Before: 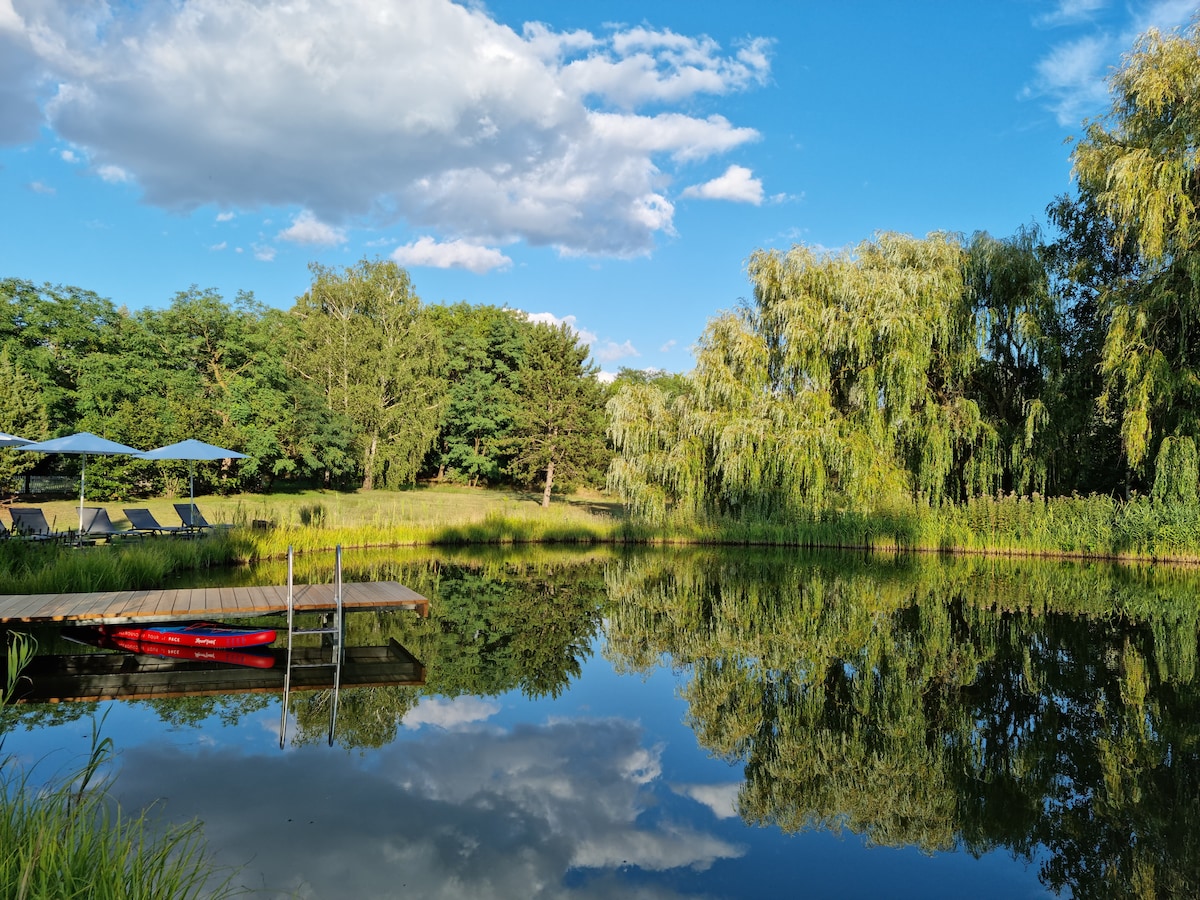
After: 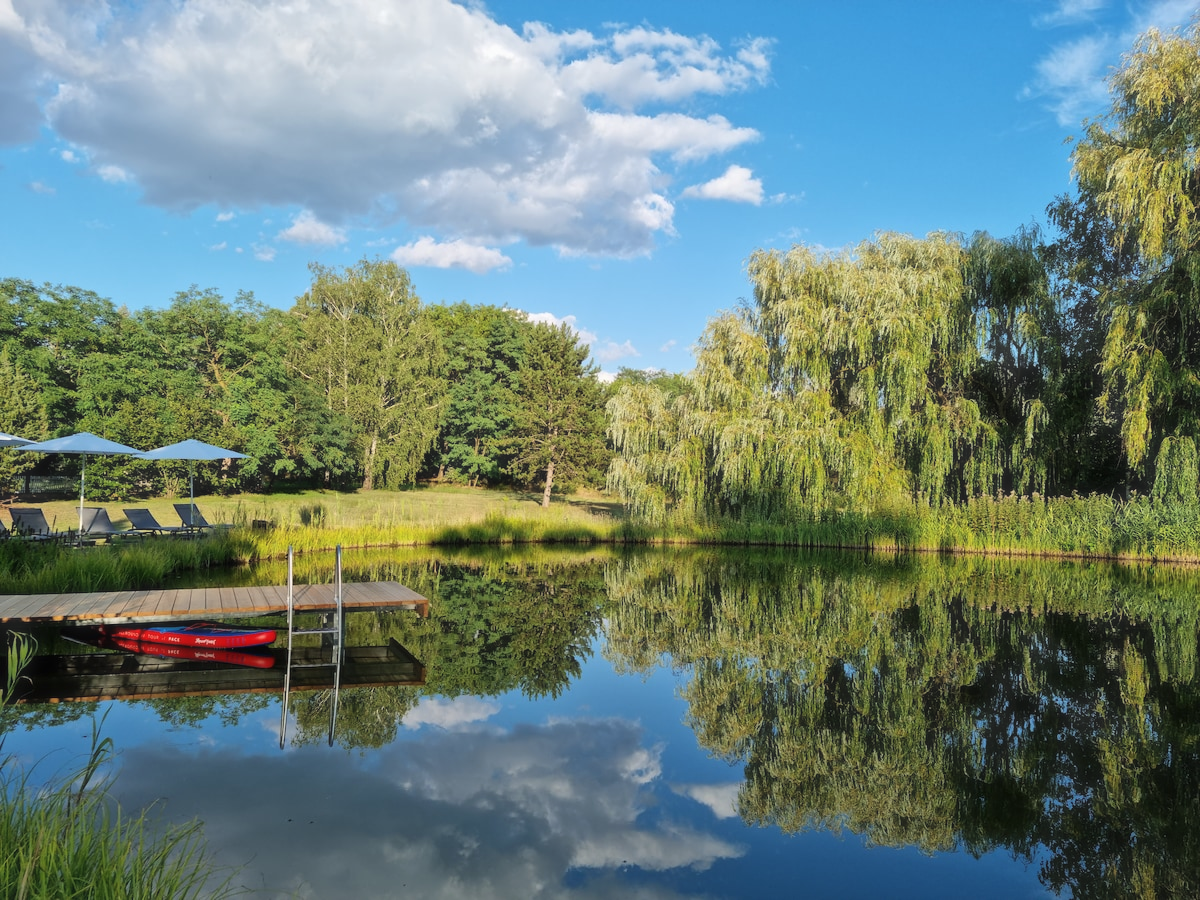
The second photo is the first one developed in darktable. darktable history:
haze removal: strength -0.099, compatibility mode true, adaptive false
